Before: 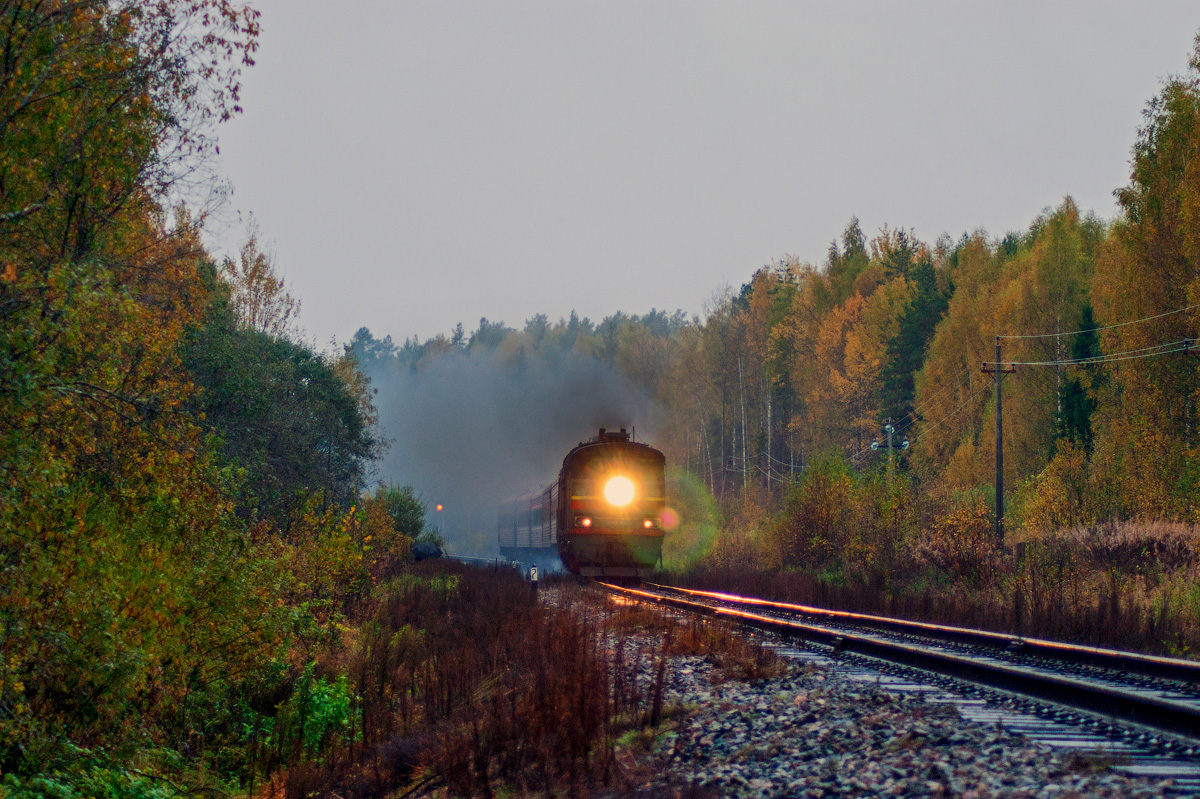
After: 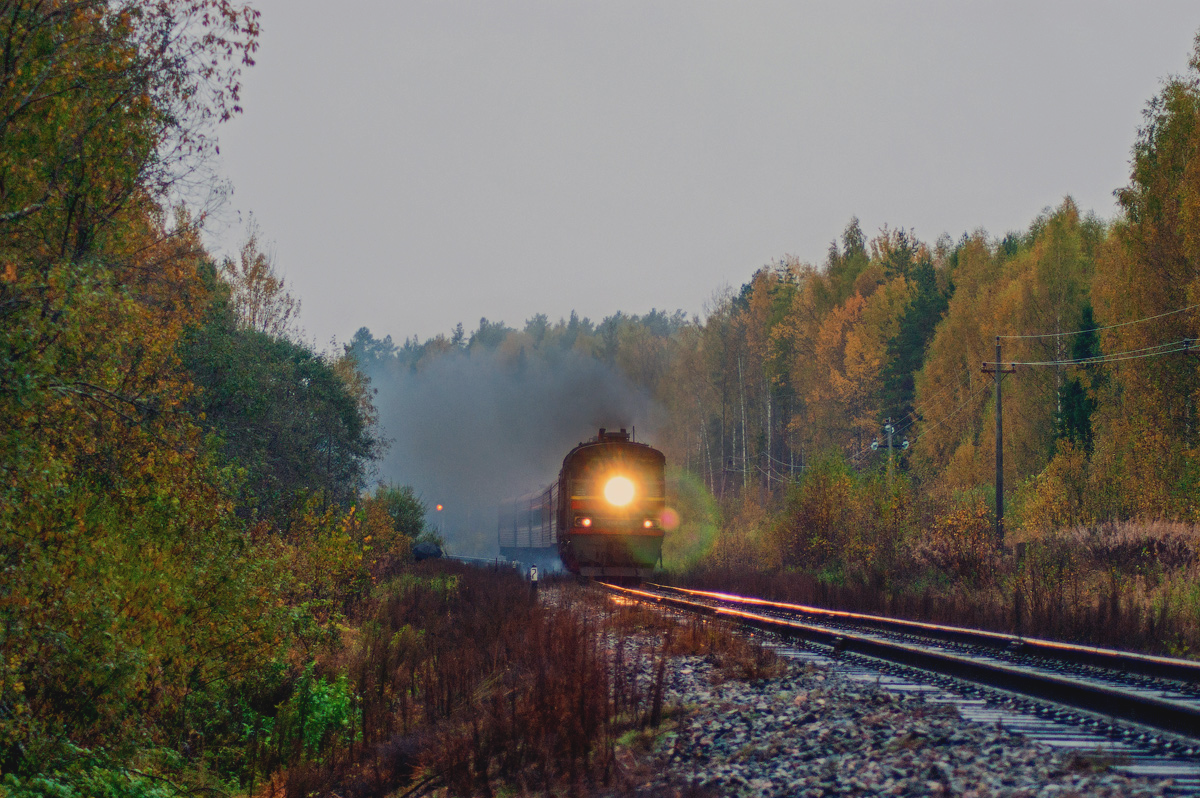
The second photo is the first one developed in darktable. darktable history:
contrast brightness saturation: contrast -0.1, saturation -0.1
crop: bottom 0.071%
